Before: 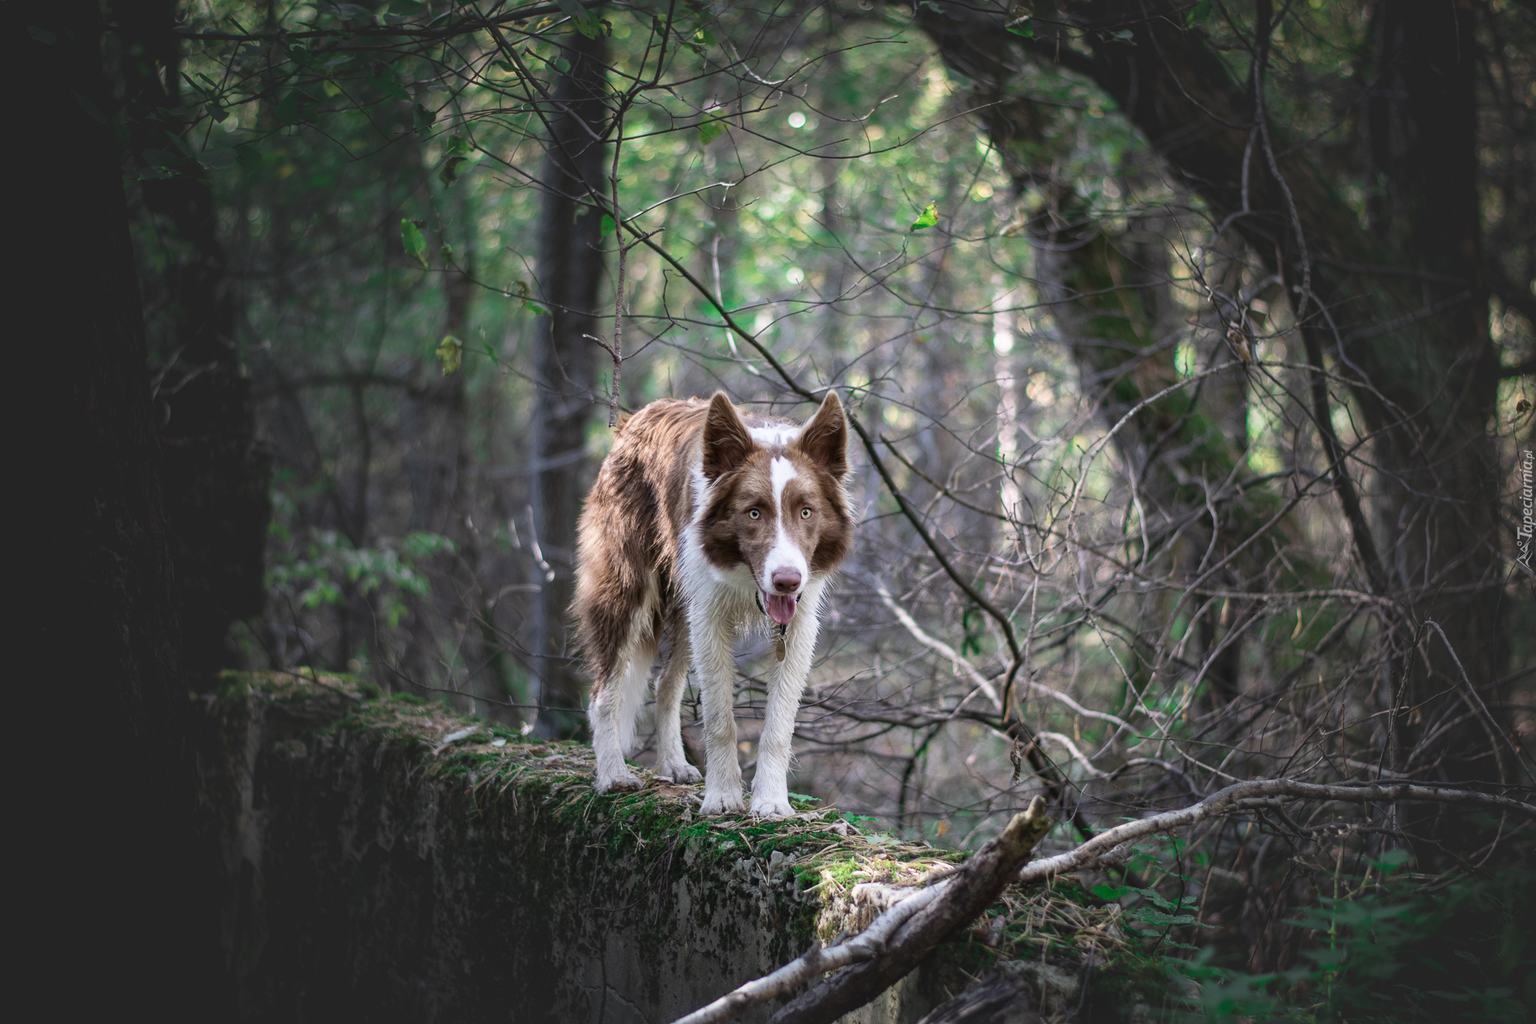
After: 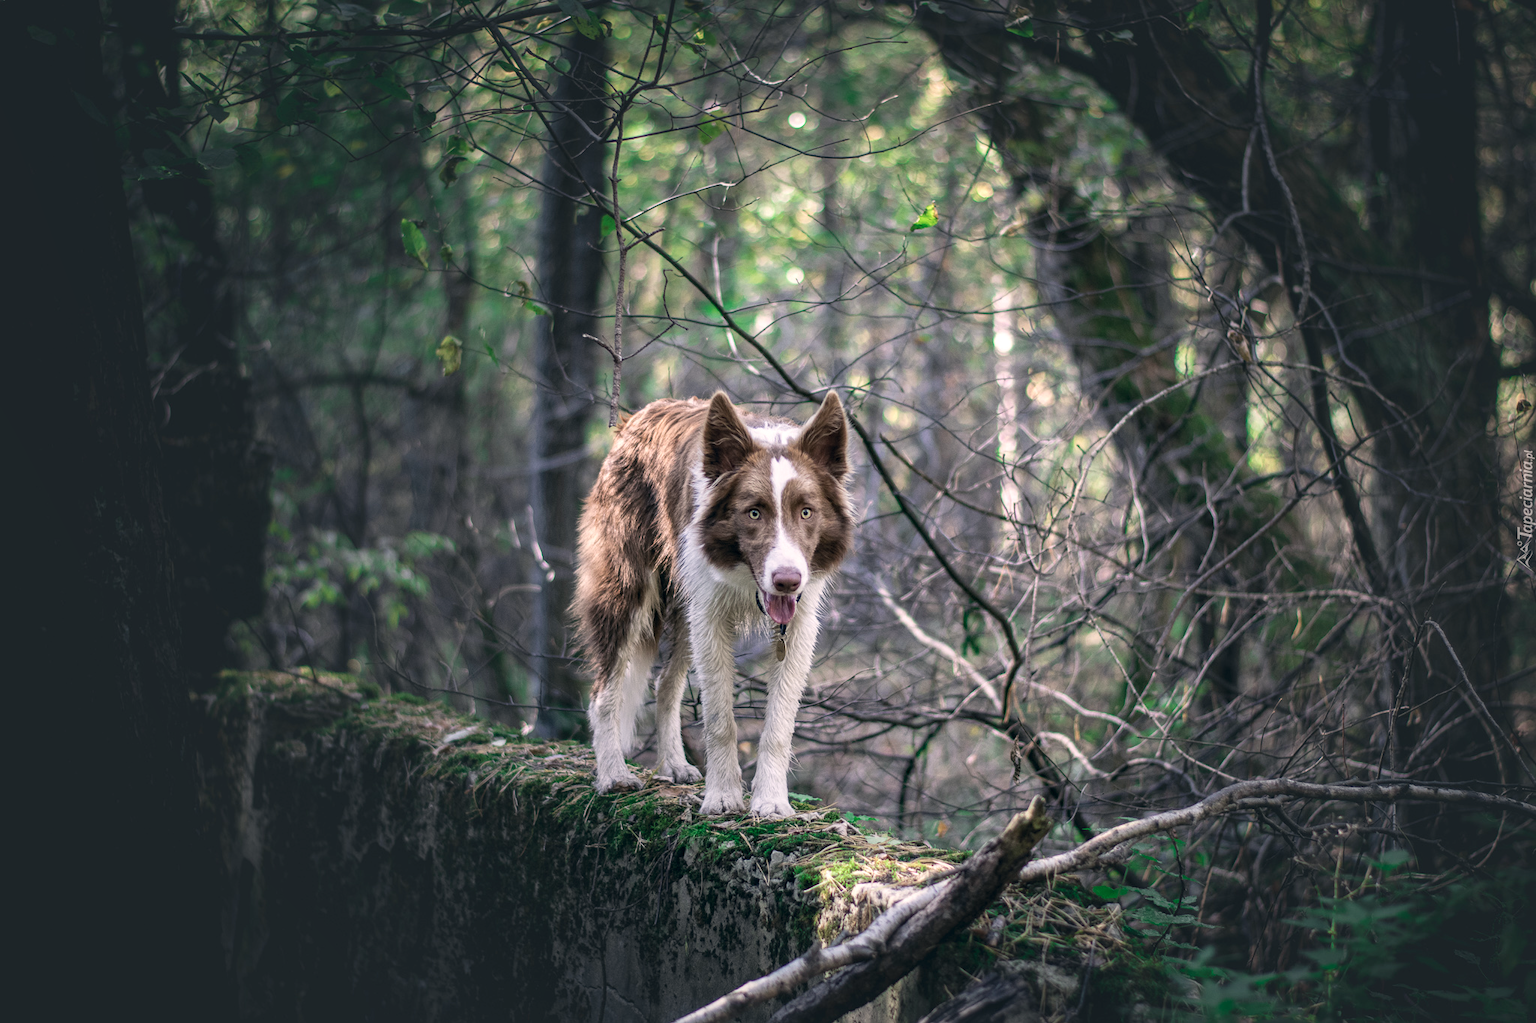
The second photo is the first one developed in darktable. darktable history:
local contrast: on, module defaults
color correction: highlights a* 5.47, highlights b* 5.29, shadows a* -4.07, shadows b* -4.98
